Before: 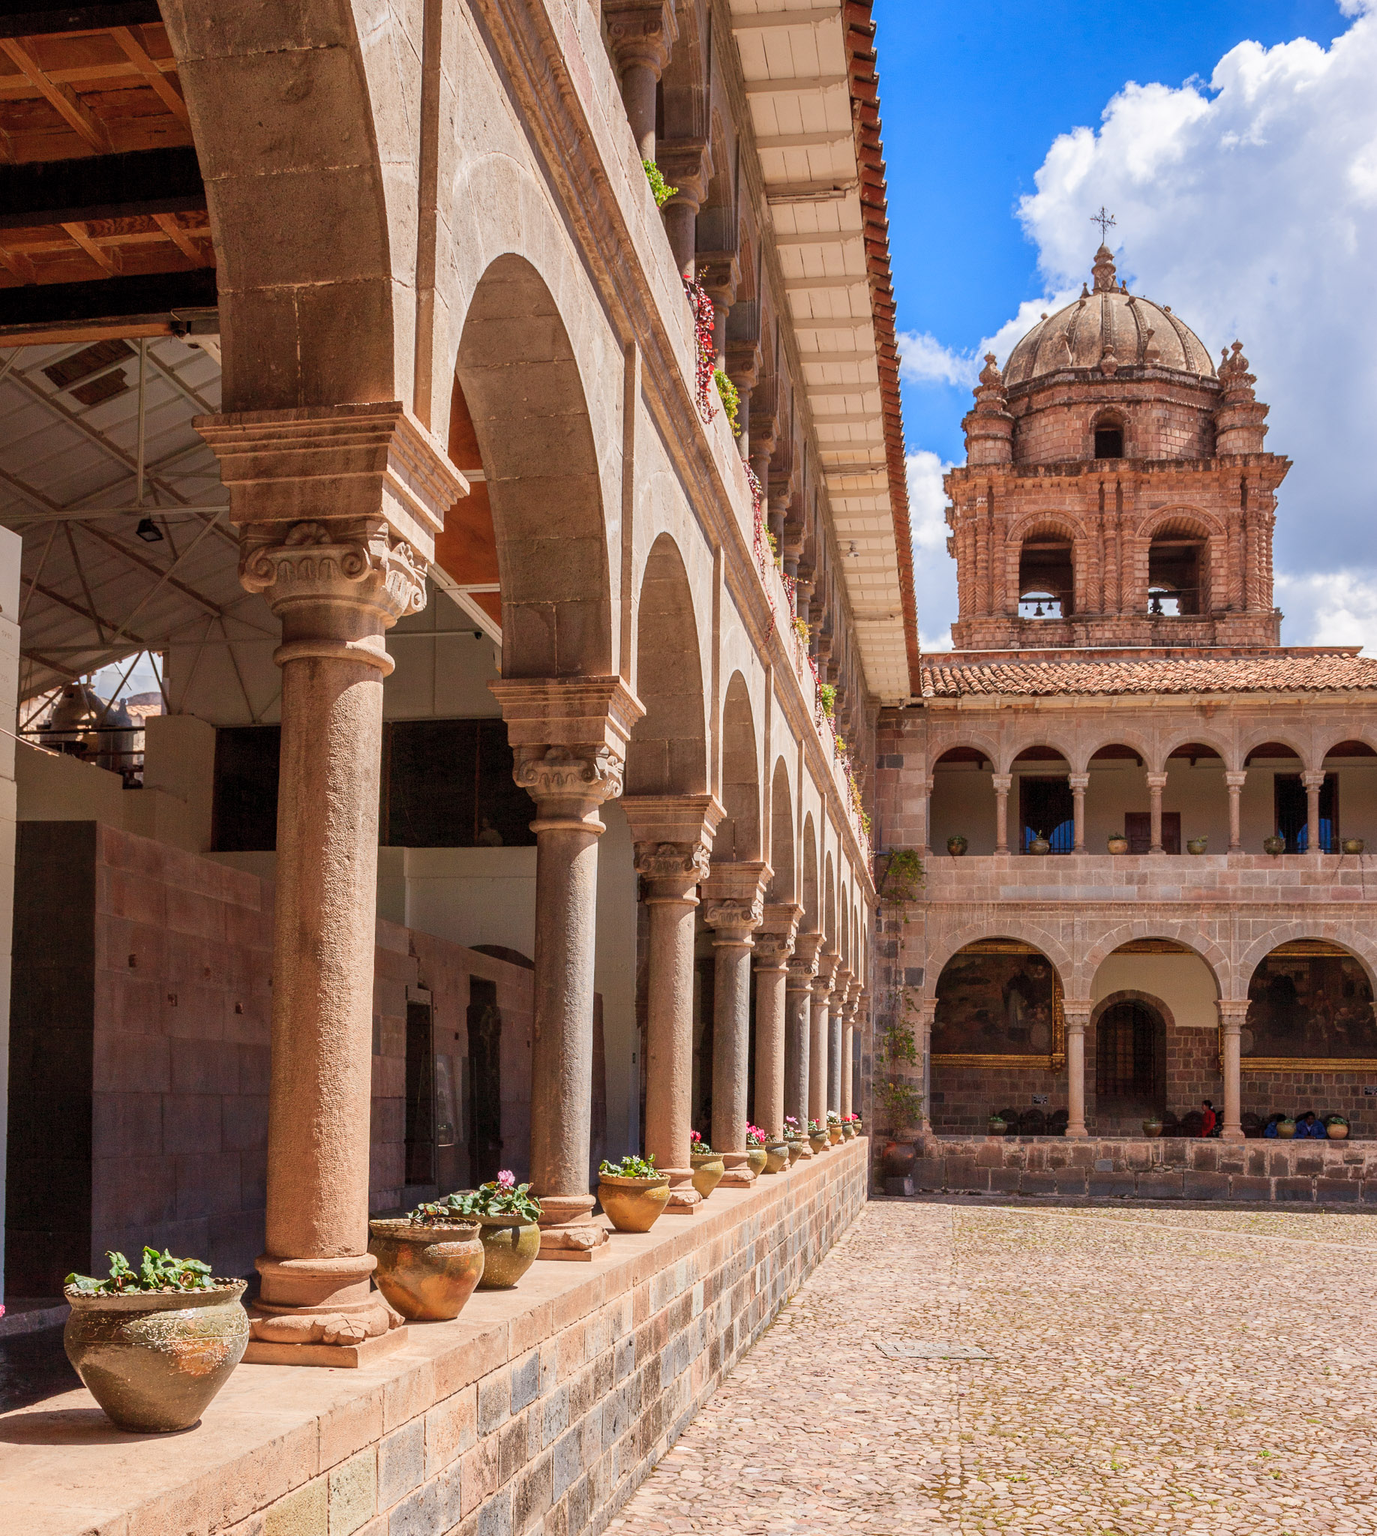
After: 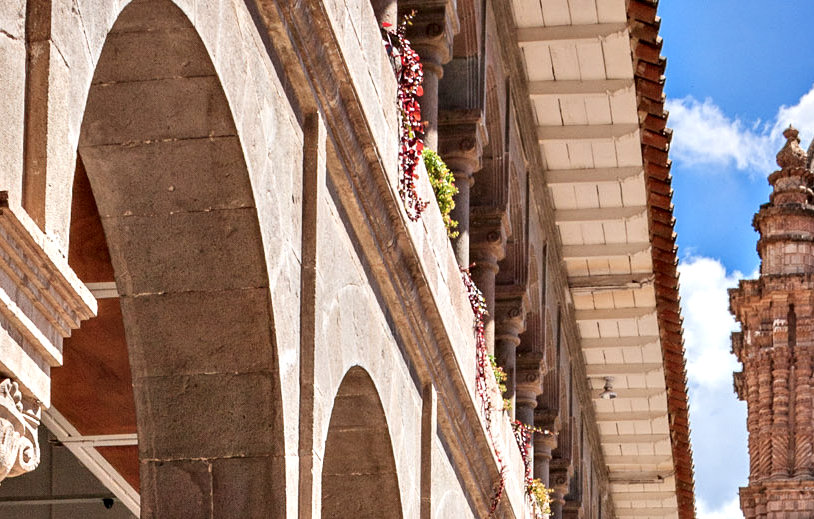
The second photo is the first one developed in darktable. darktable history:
crop: left 28.851%, top 16.837%, right 26.81%, bottom 57.776%
color correction: highlights b* -0.041, saturation 0.817
contrast equalizer: octaves 7, y [[0.6 ×6], [0.55 ×6], [0 ×6], [0 ×6], [0 ×6]]
